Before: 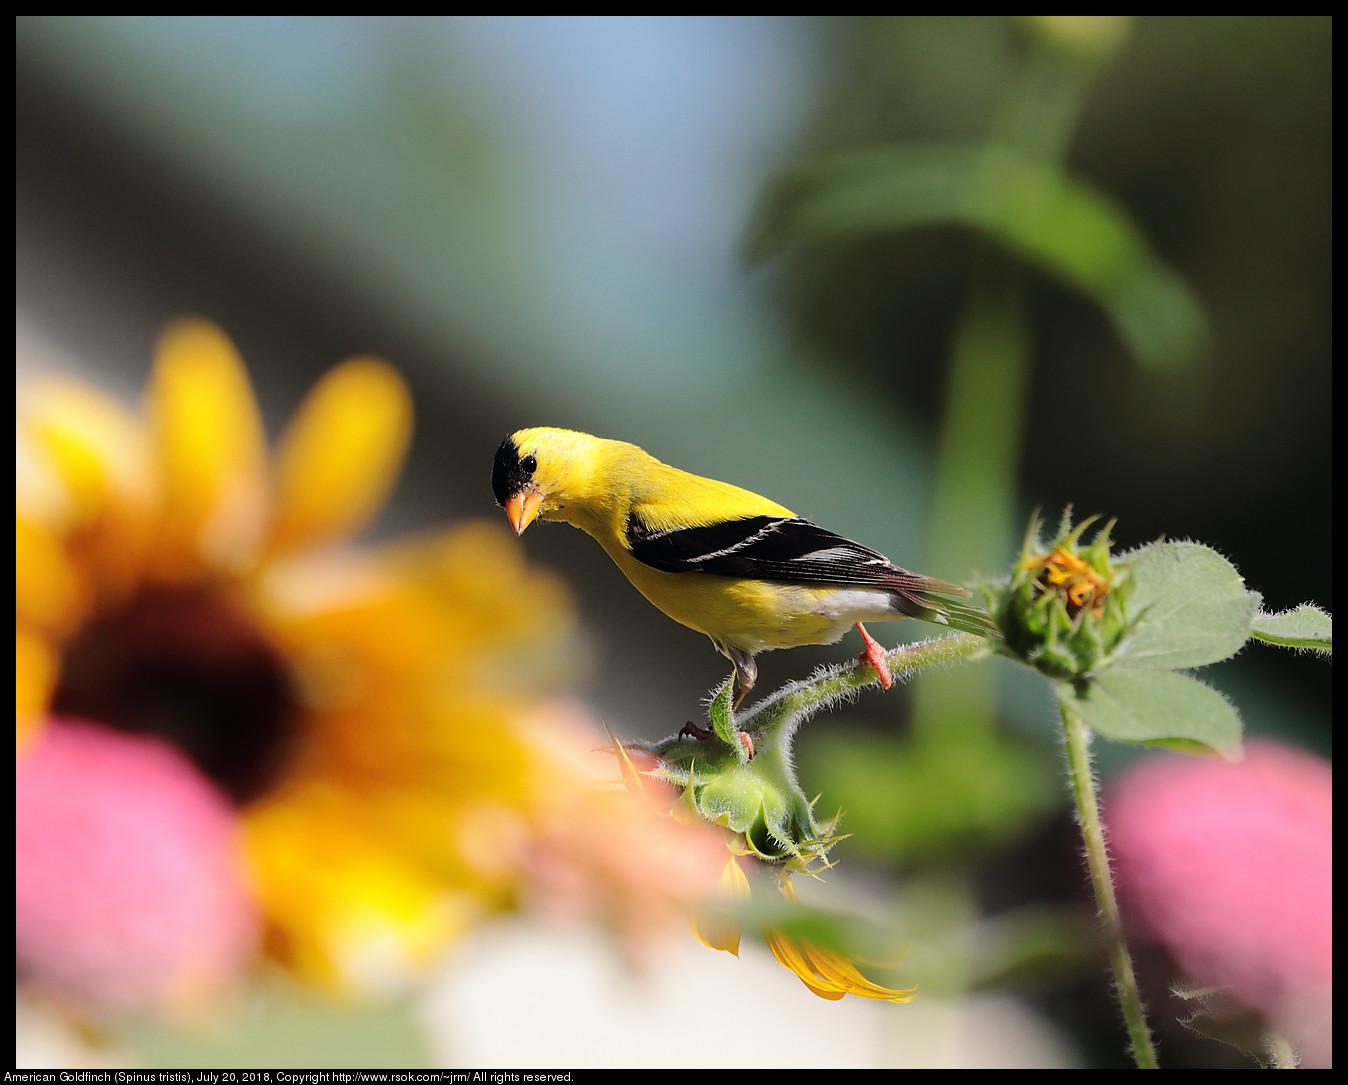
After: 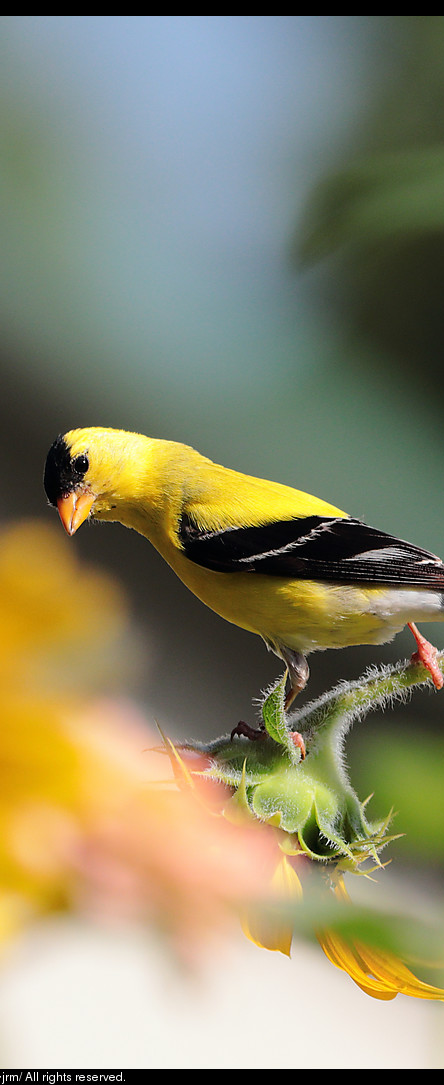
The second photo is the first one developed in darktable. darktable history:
crop: left 33.254%, right 33.776%
